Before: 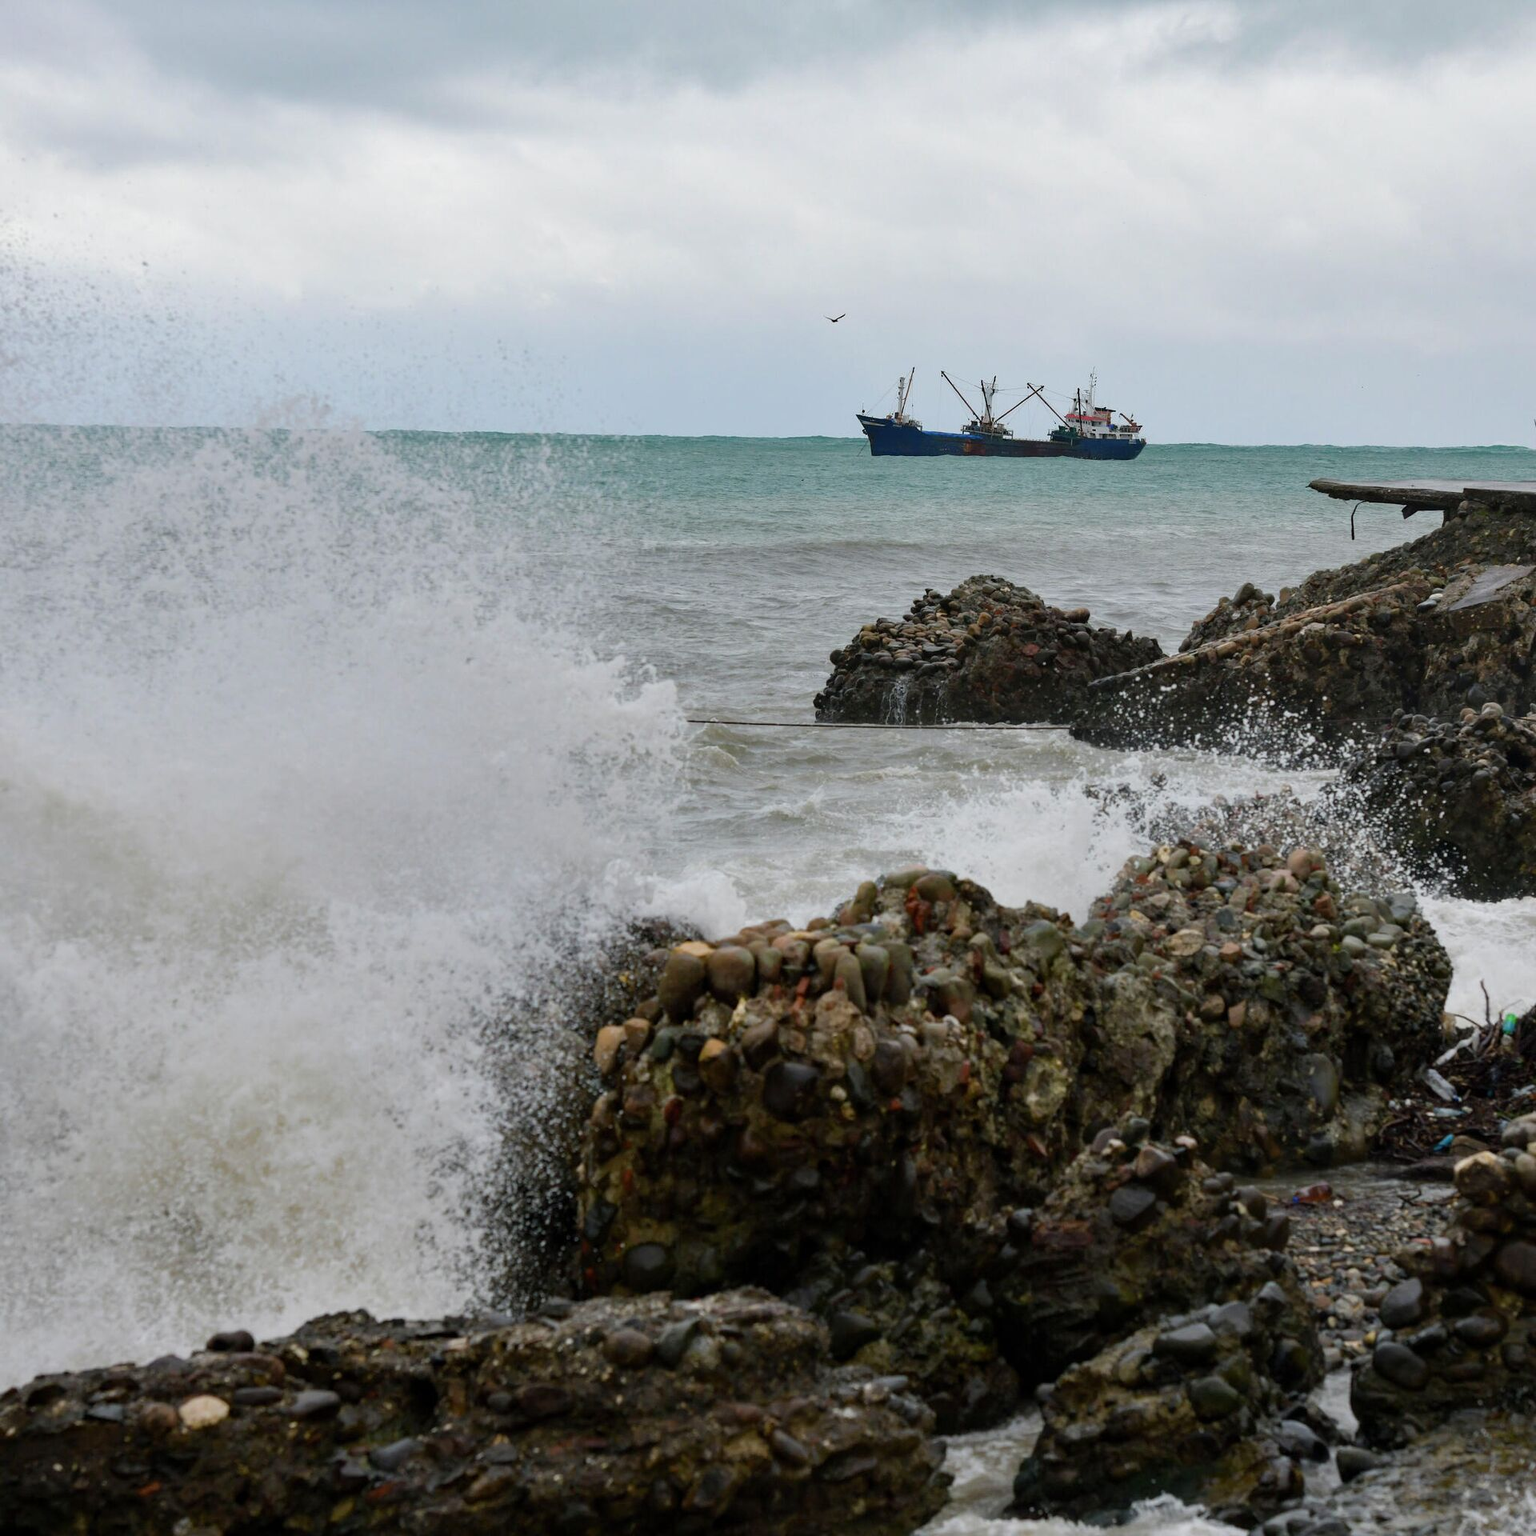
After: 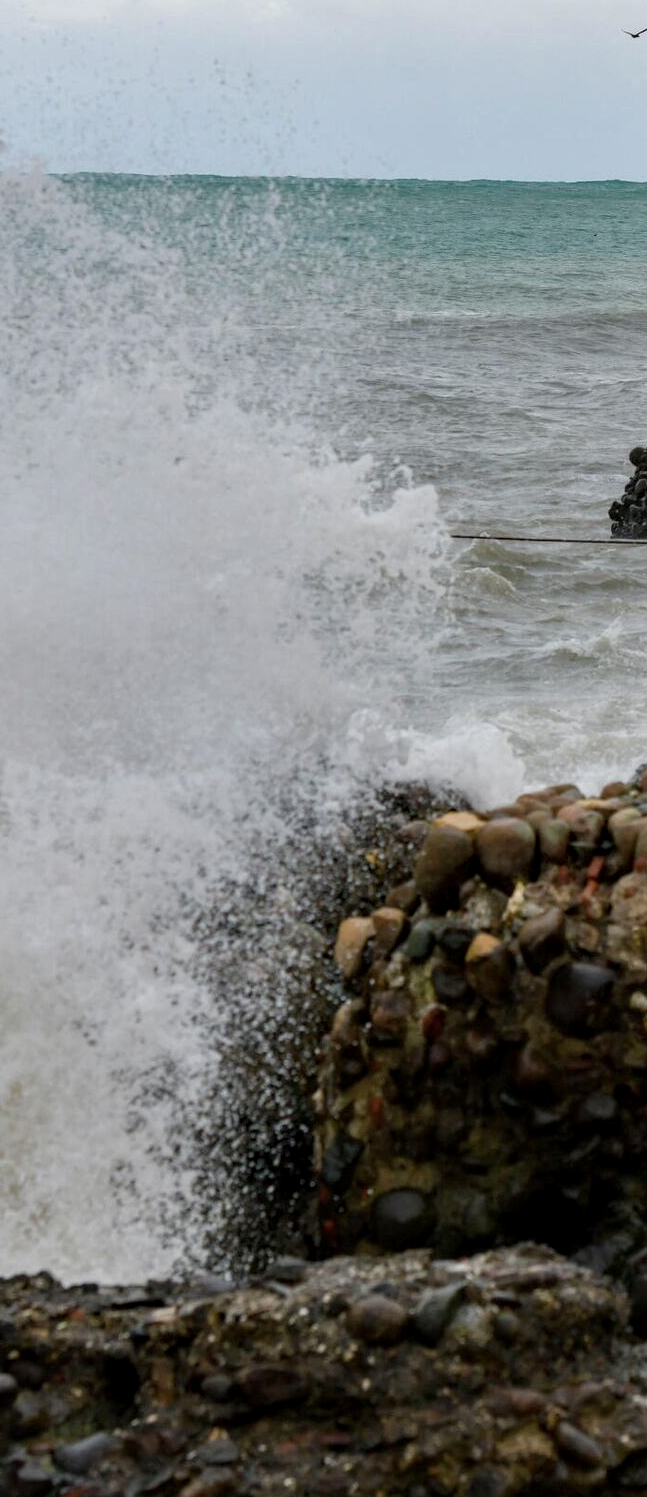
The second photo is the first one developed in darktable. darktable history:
local contrast: on, module defaults
crop and rotate: left 21.281%, top 19.061%, right 45.021%, bottom 2.967%
